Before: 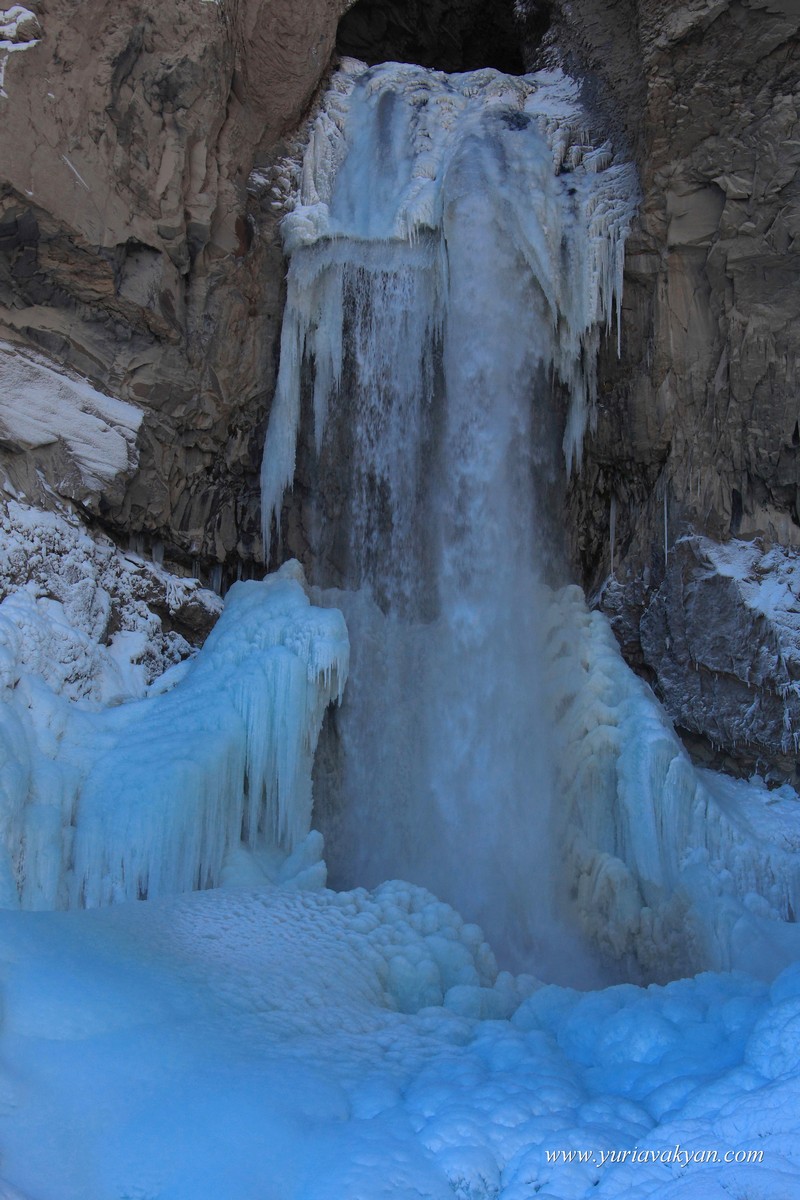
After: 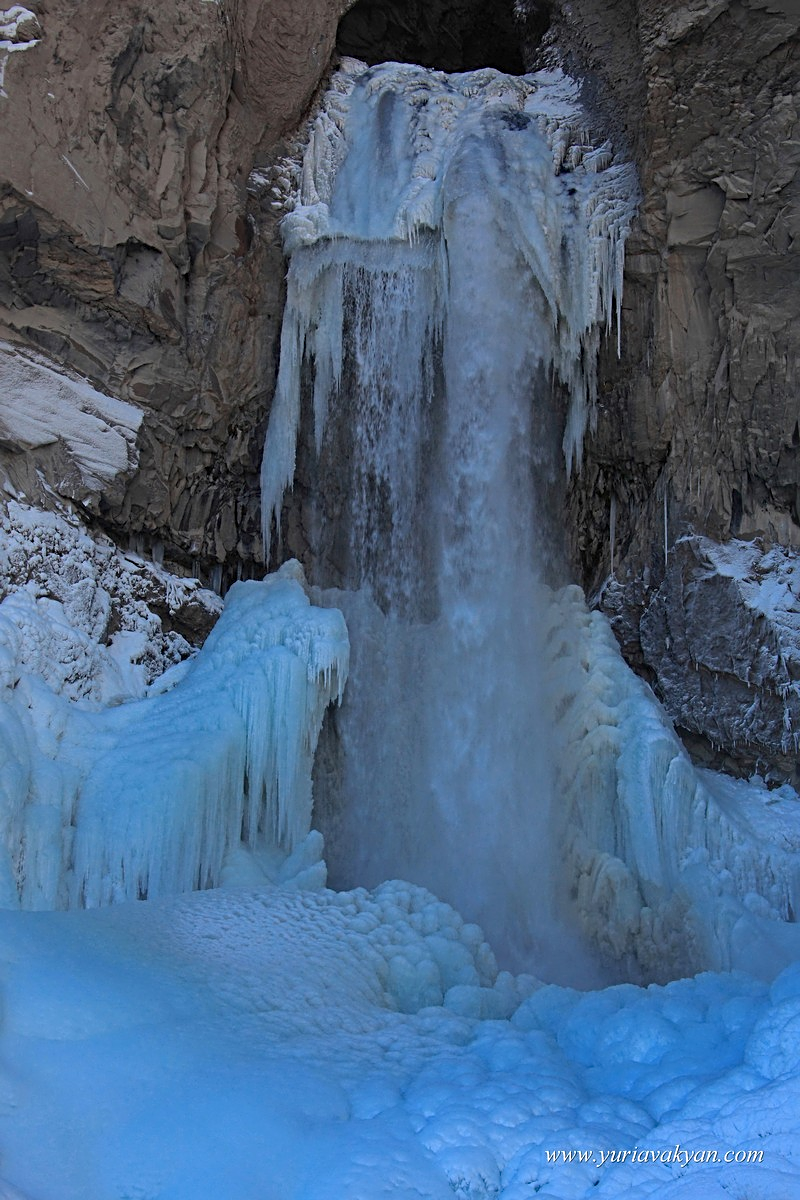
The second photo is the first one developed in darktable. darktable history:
sharpen: radius 3.08
exposure: compensate highlight preservation false
